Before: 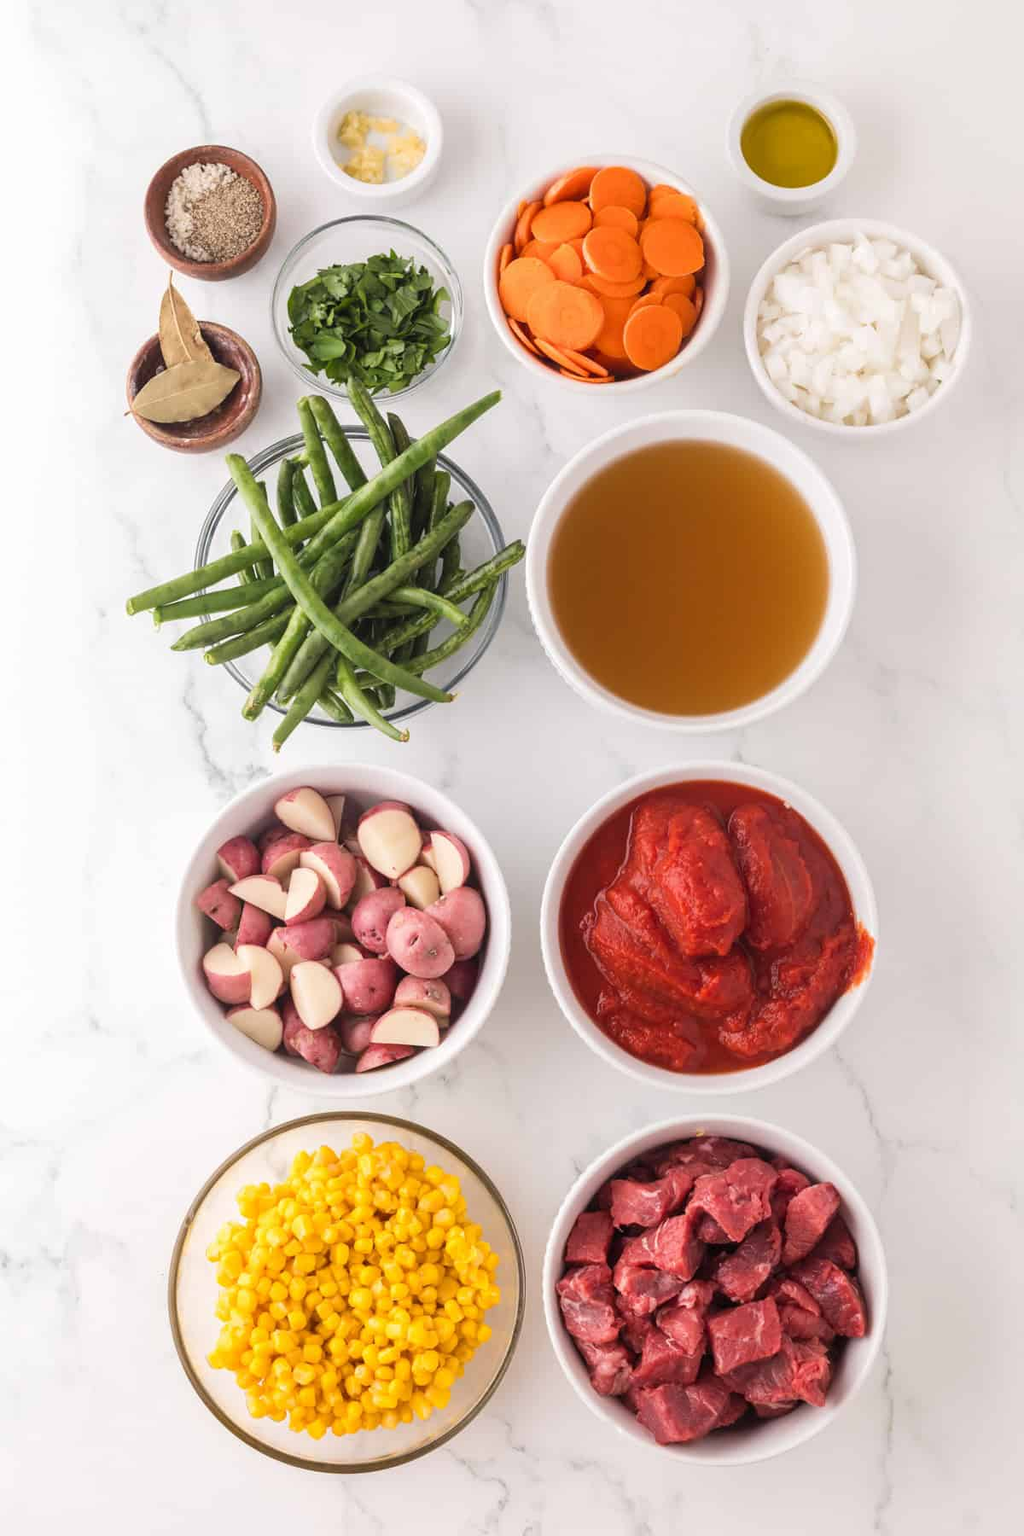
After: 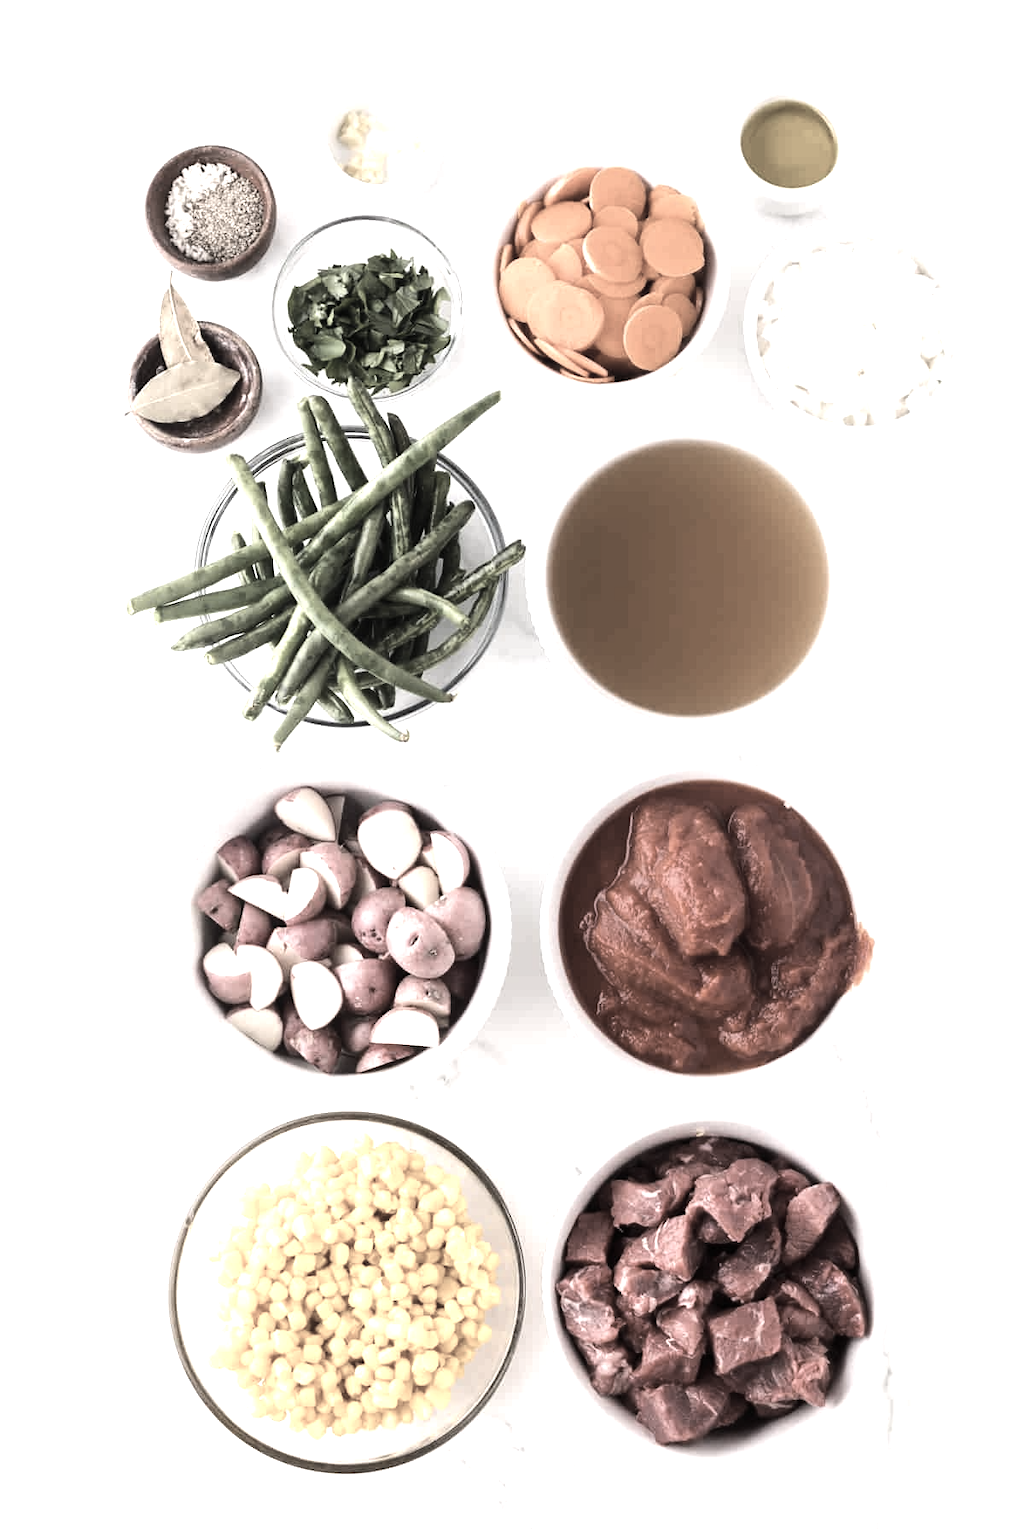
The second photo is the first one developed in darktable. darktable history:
color zones: curves: ch1 [(0, 0.153) (0.143, 0.15) (0.286, 0.151) (0.429, 0.152) (0.571, 0.152) (0.714, 0.151) (0.857, 0.151) (1, 0.153)]
tone equalizer: -8 EV -1.08 EV, -7 EV -1.01 EV, -6 EV -0.867 EV, -5 EV -0.578 EV, -3 EV 0.578 EV, -2 EV 0.867 EV, -1 EV 1.01 EV, +0 EV 1.08 EV, edges refinement/feathering 500, mask exposure compensation -1.57 EV, preserve details no
